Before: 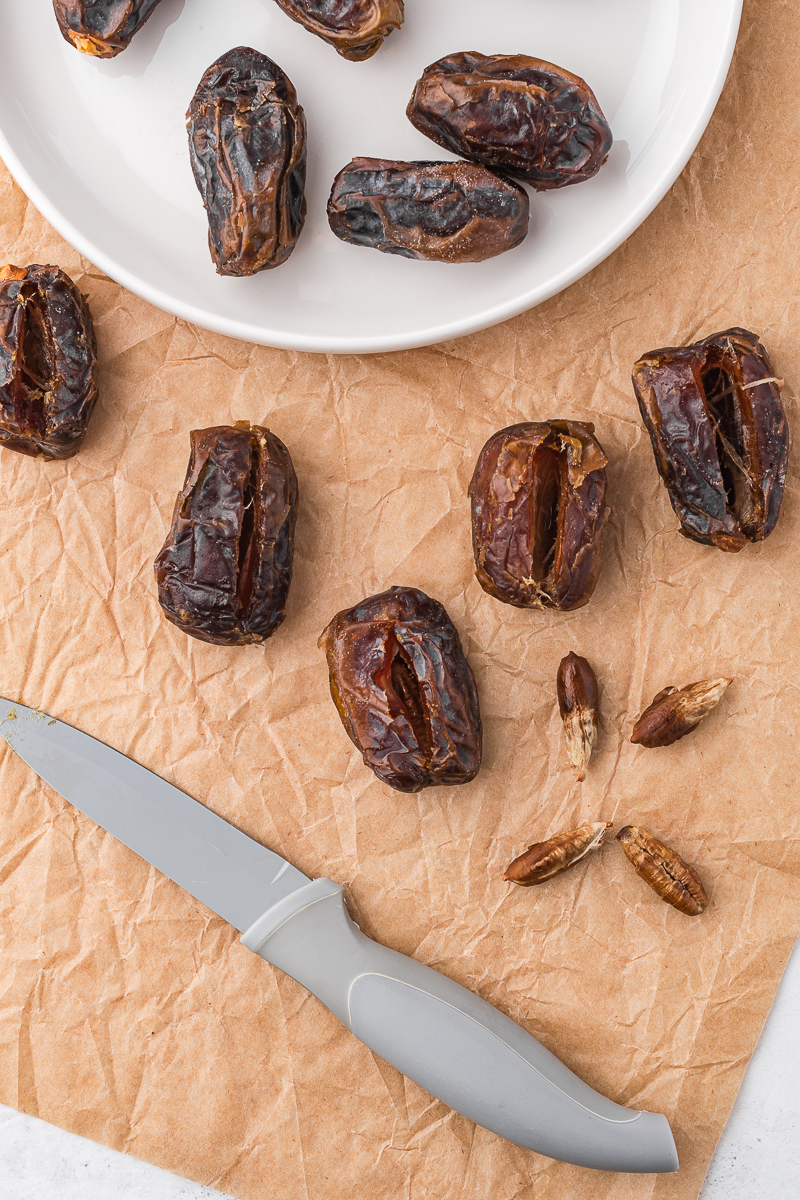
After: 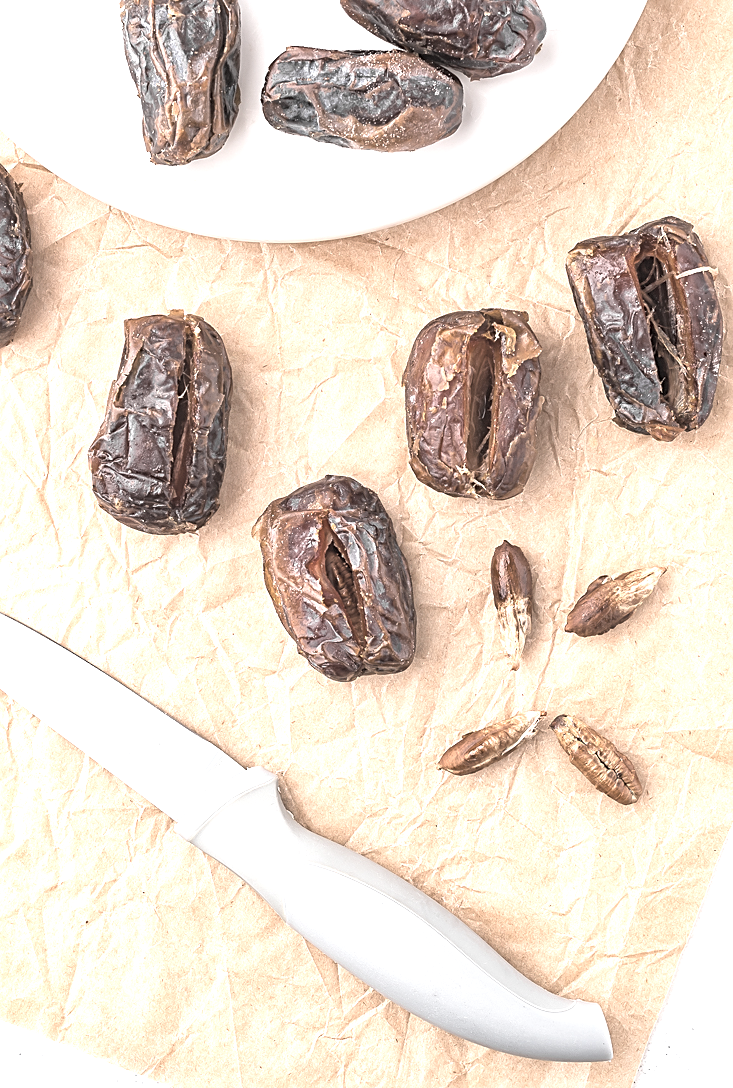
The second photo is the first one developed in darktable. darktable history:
contrast brightness saturation: brightness 0.181, saturation -0.486
sharpen: on, module defaults
crop and rotate: left 8.283%, top 9.279%
exposure: exposure 1.2 EV, compensate exposure bias true, compensate highlight preservation false
